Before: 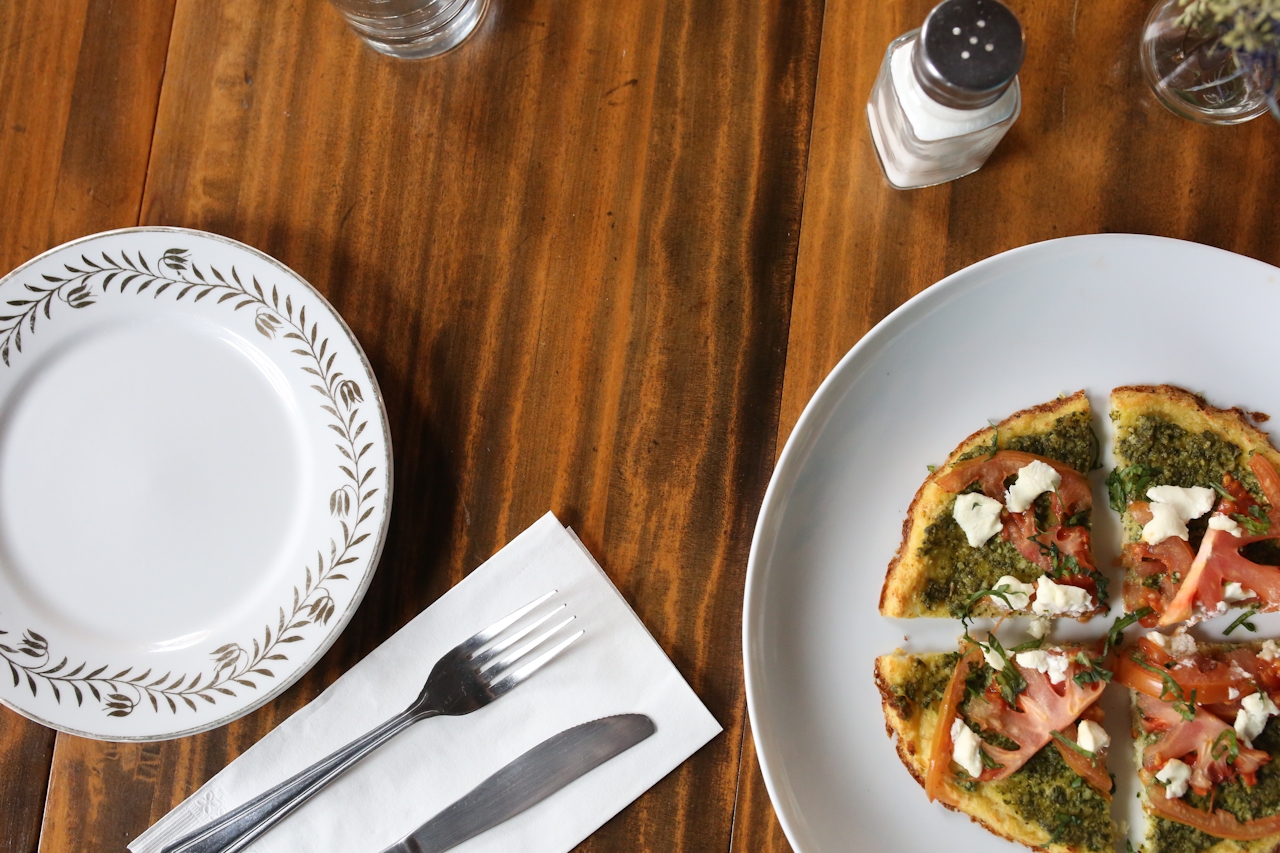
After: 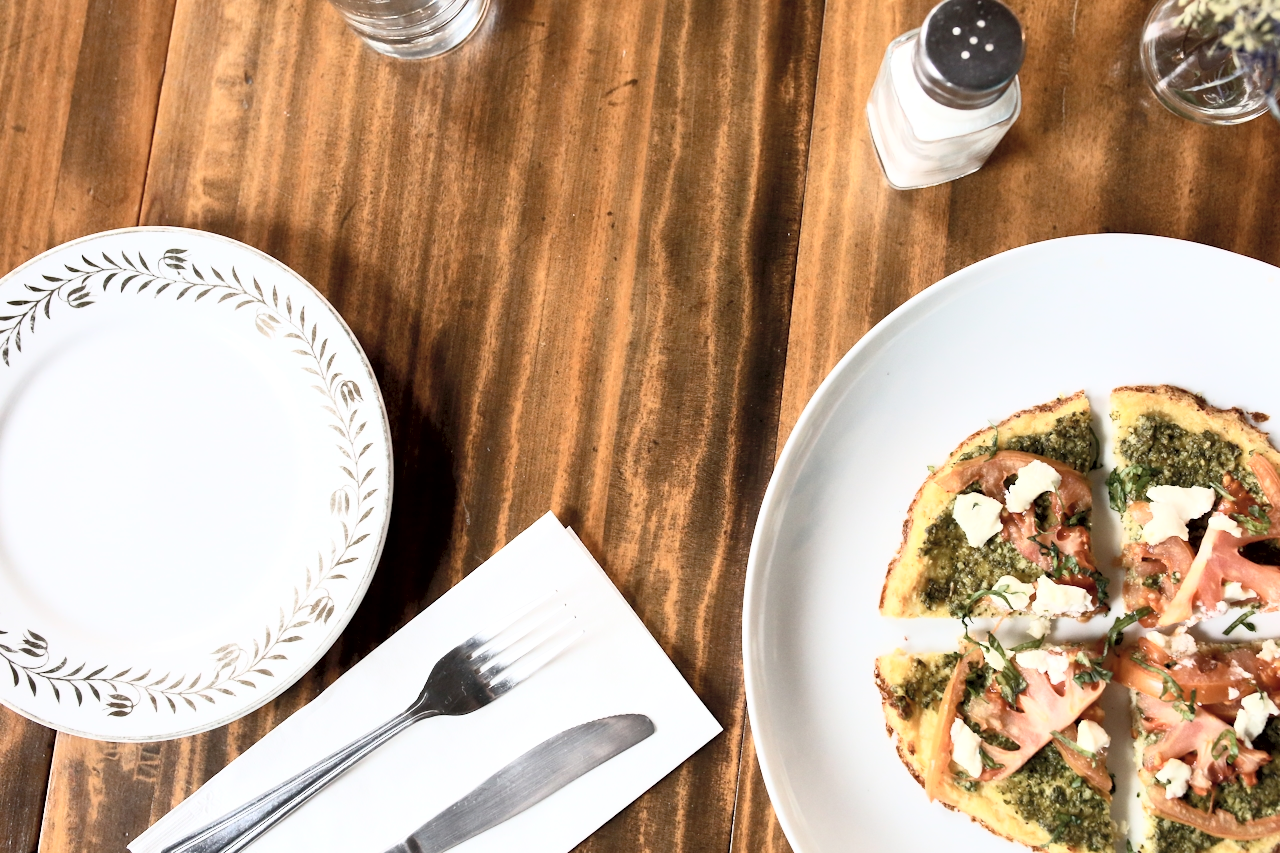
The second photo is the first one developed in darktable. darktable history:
contrast brightness saturation: contrast 0.424, brightness 0.549, saturation -0.184
exposure: black level correction 0.007, exposure 0.158 EV, compensate highlight preservation false
